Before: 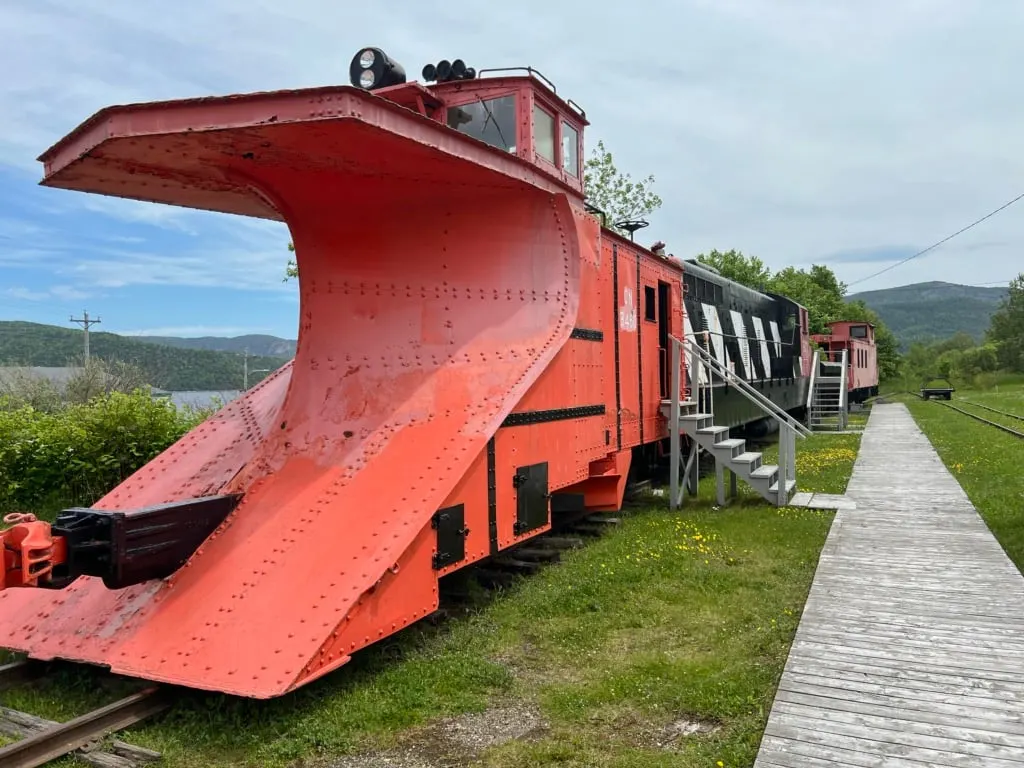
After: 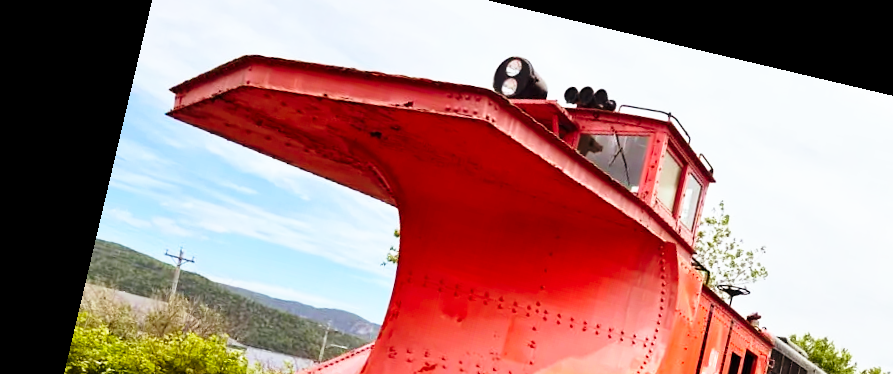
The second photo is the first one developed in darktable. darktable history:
base curve: curves: ch0 [(0, 0) (0.026, 0.03) (0.109, 0.232) (0.351, 0.748) (0.669, 0.968) (1, 1)], preserve colors none
crop: left 0.579%, top 7.627%, right 23.167%, bottom 54.275%
rgb levels: mode RGB, independent channels, levels [[0, 0.5, 1], [0, 0.521, 1], [0, 0.536, 1]]
rotate and perspective: rotation 13.27°, automatic cropping off
haze removal: compatibility mode true, adaptive false
